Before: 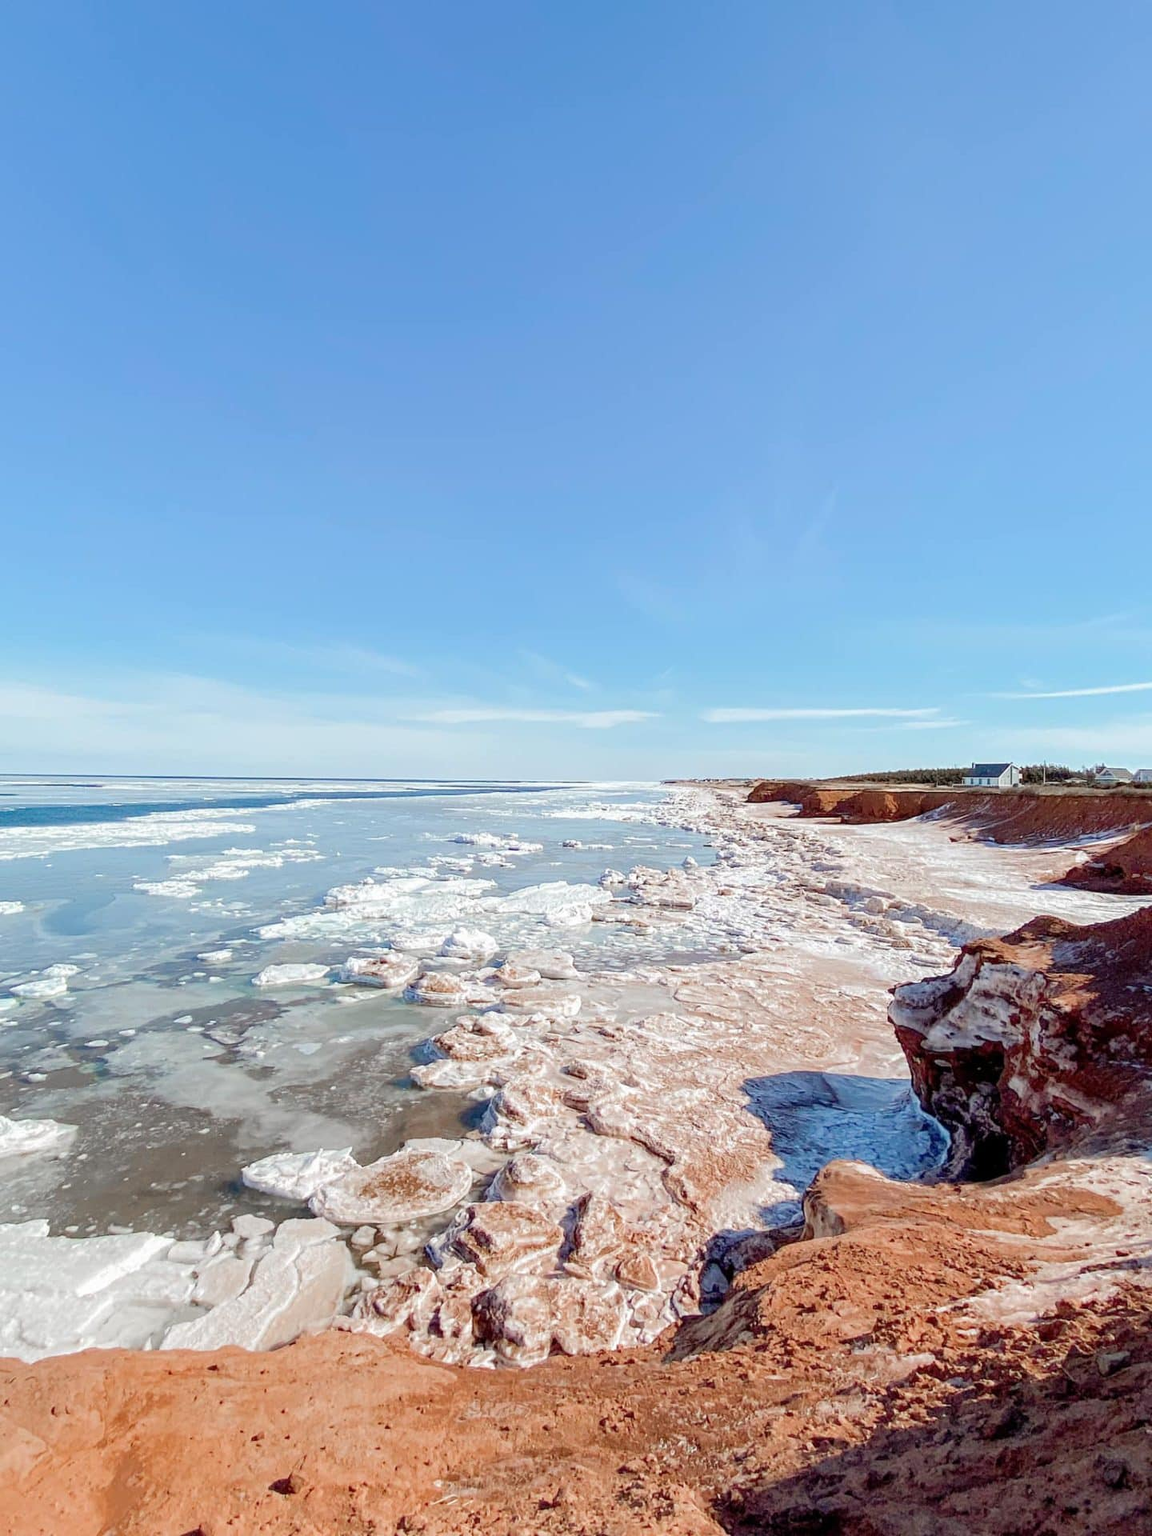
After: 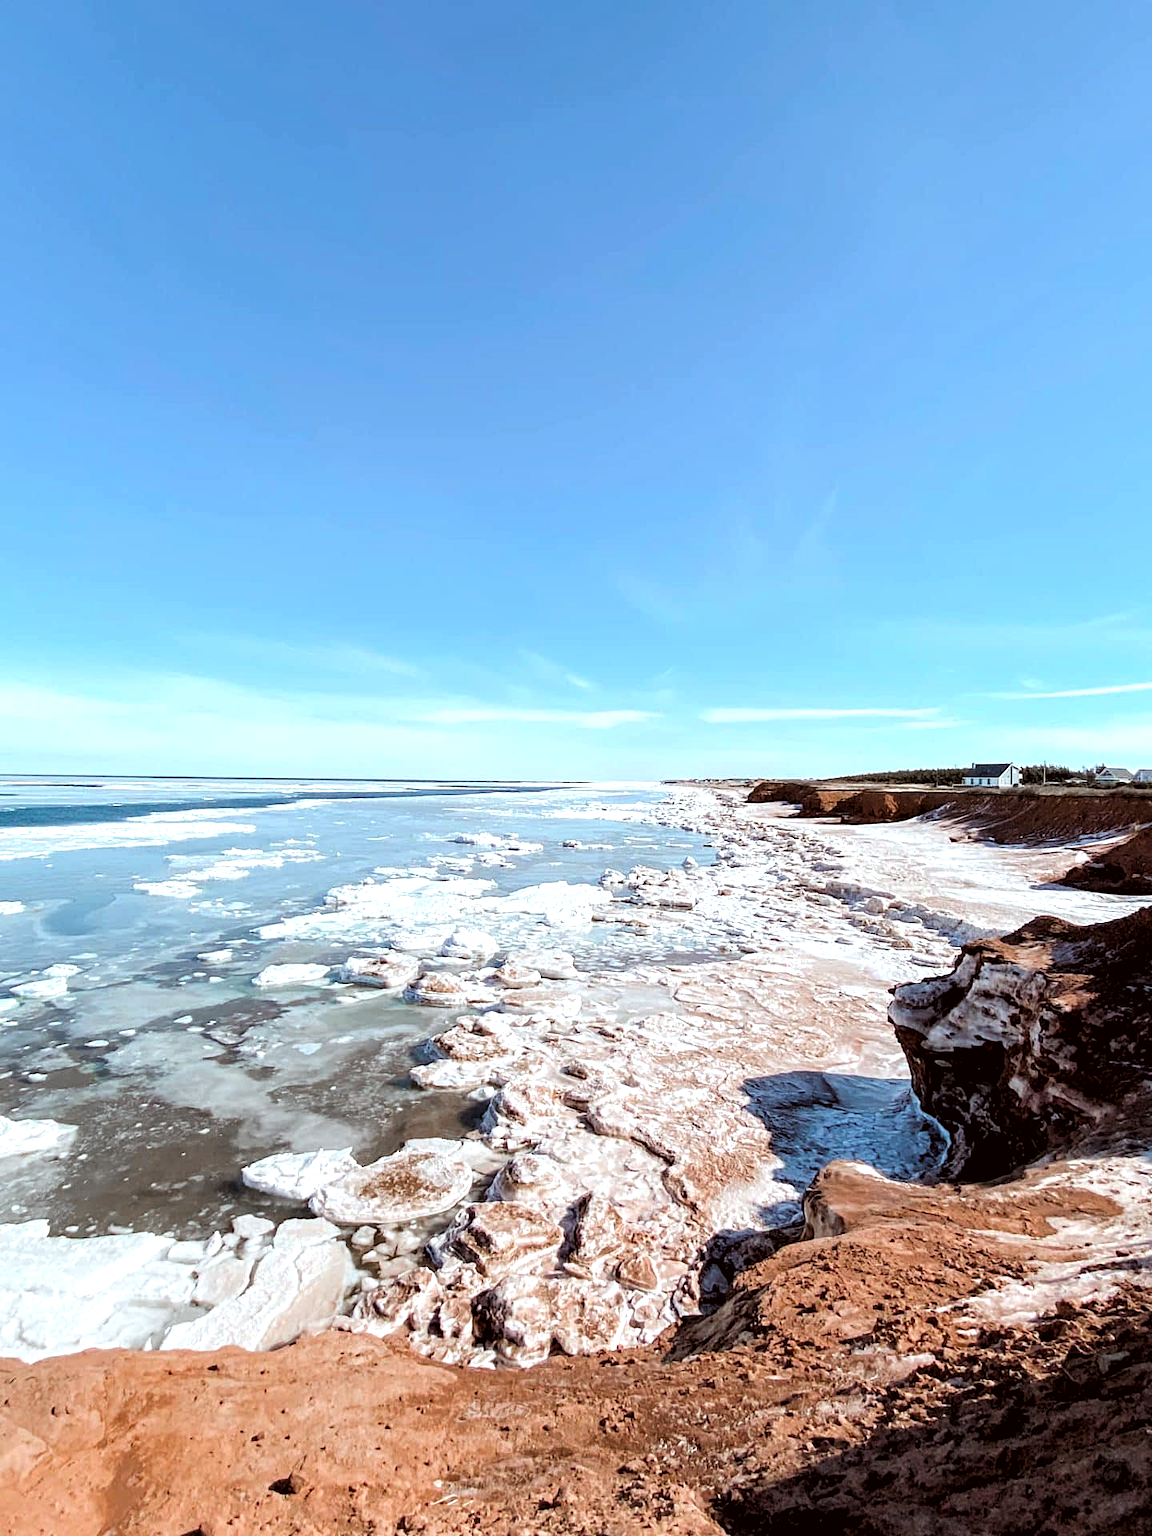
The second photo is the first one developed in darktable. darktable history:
levels: levels [0.129, 0.519, 0.867]
color correction: highlights a* -3.28, highlights b* -6.24, shadows a* 3.1, shadows b* 5.19
tone equalizer: on, module defaults
white balance: emerald 1
